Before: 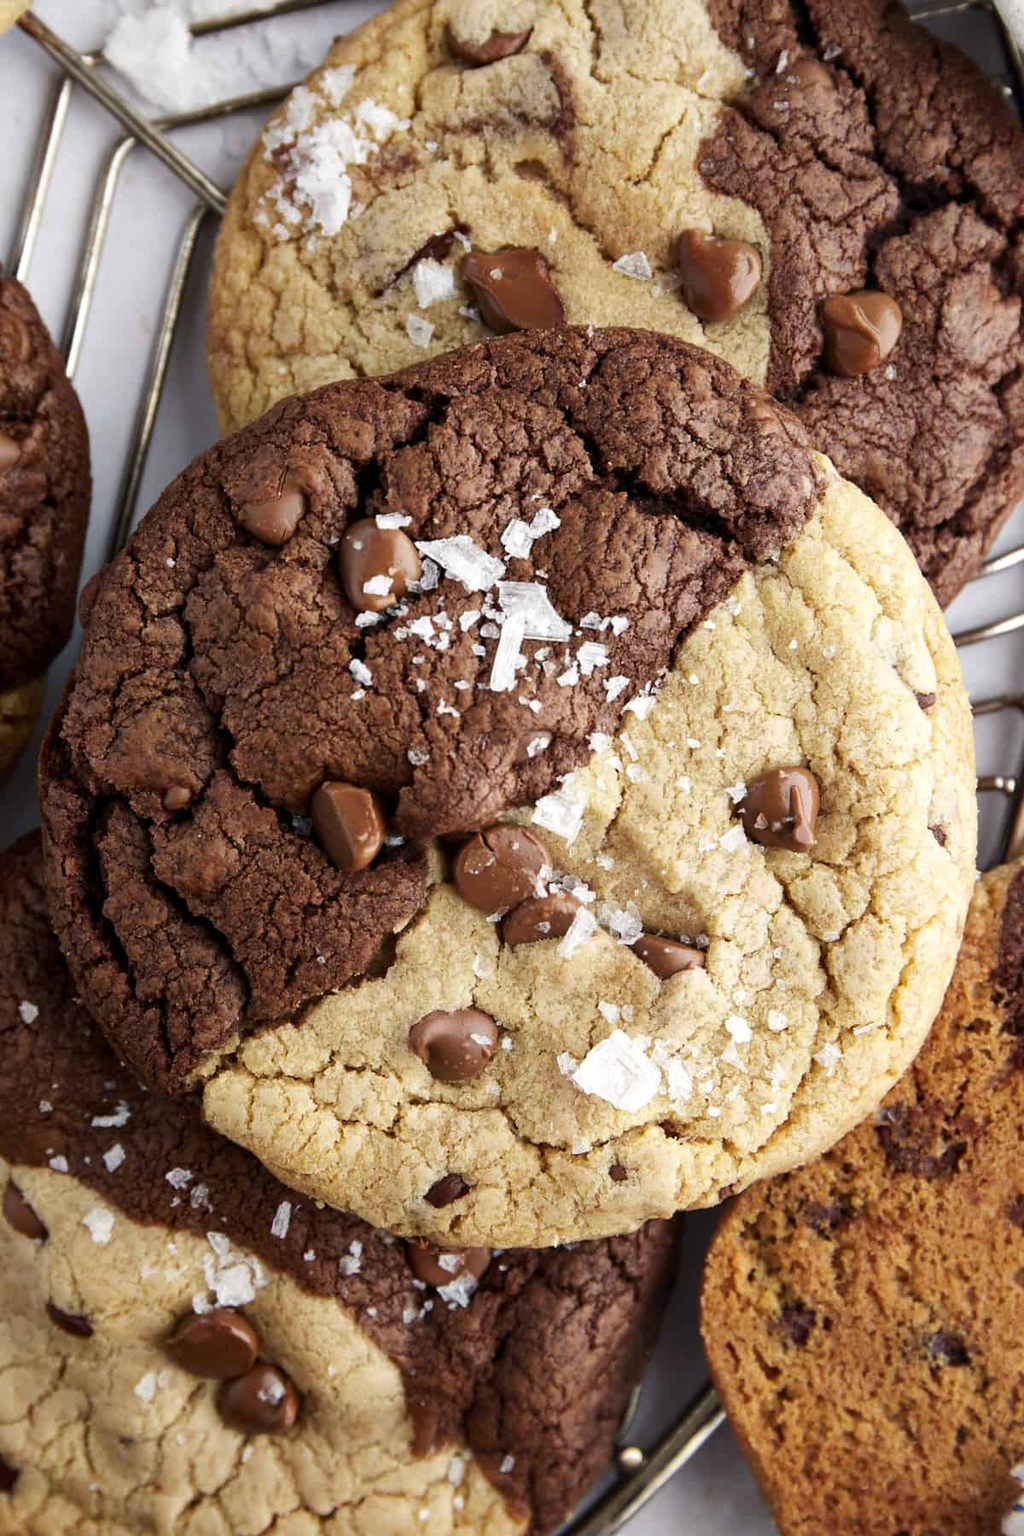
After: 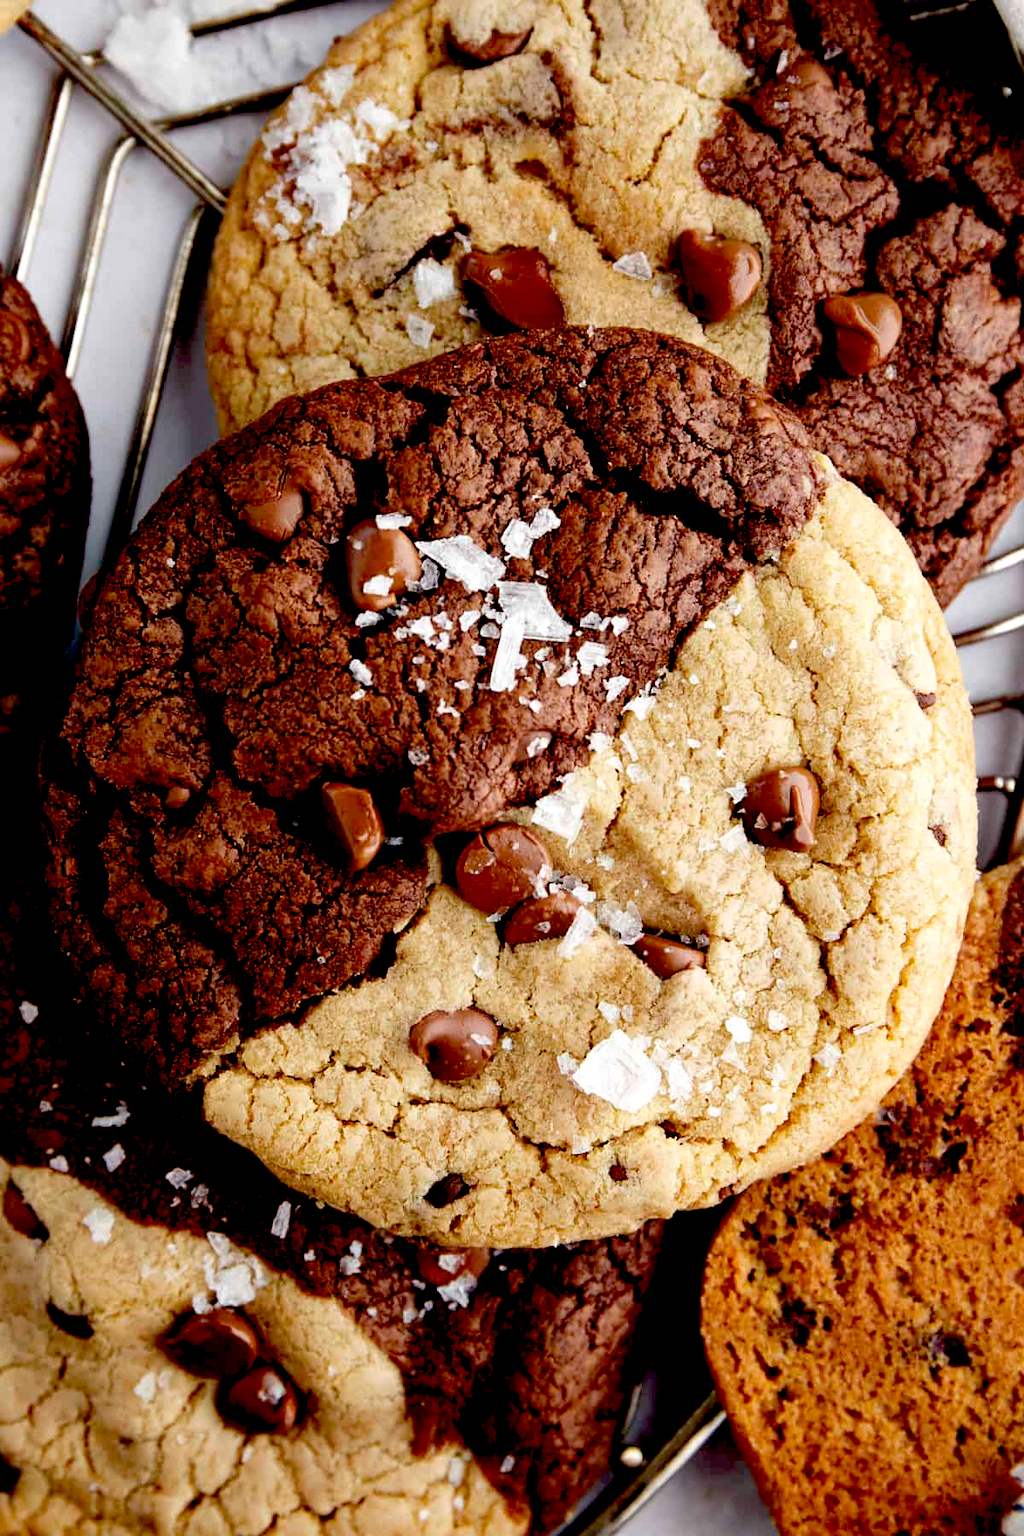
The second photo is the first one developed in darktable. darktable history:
exposure: black level correction 0.046, exposure 0.013 EV, compensate exposure bias true, compensate highlight preservation false
